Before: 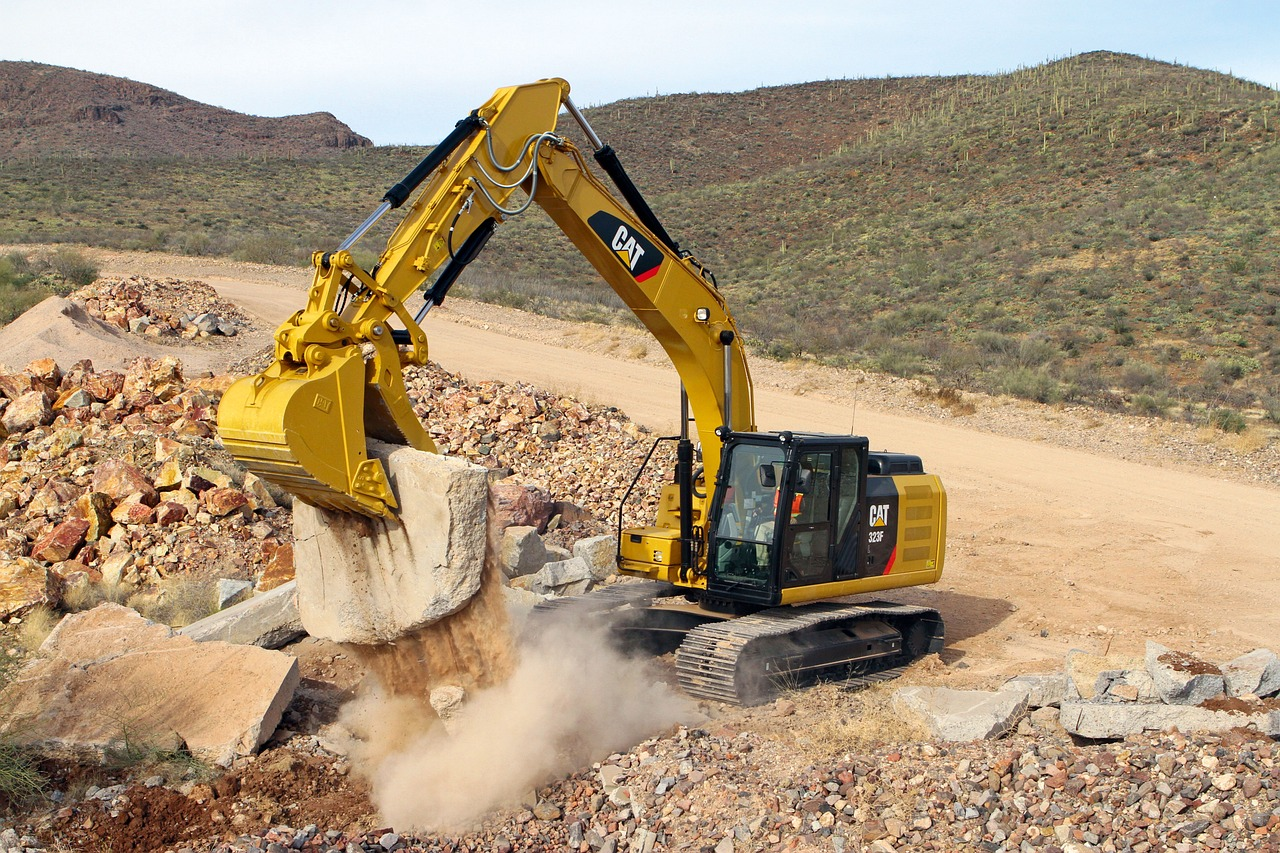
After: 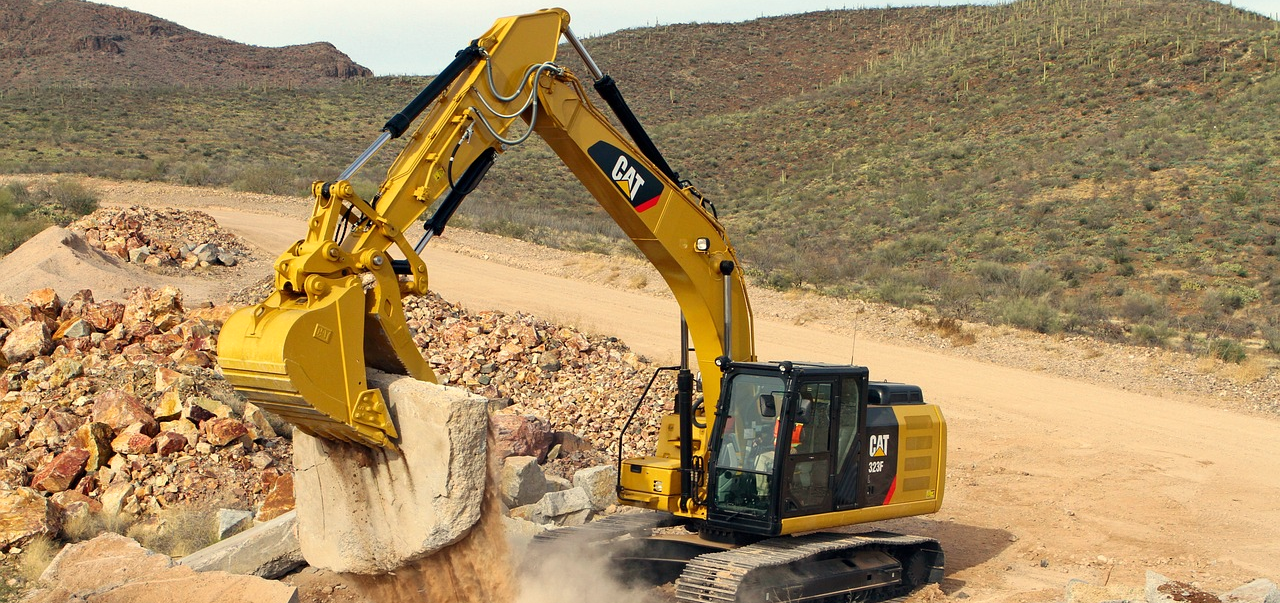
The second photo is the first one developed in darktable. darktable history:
white balance: red 1.029, blue 0.92
crop and rotate: top 8.293%, bottom 20.996%
